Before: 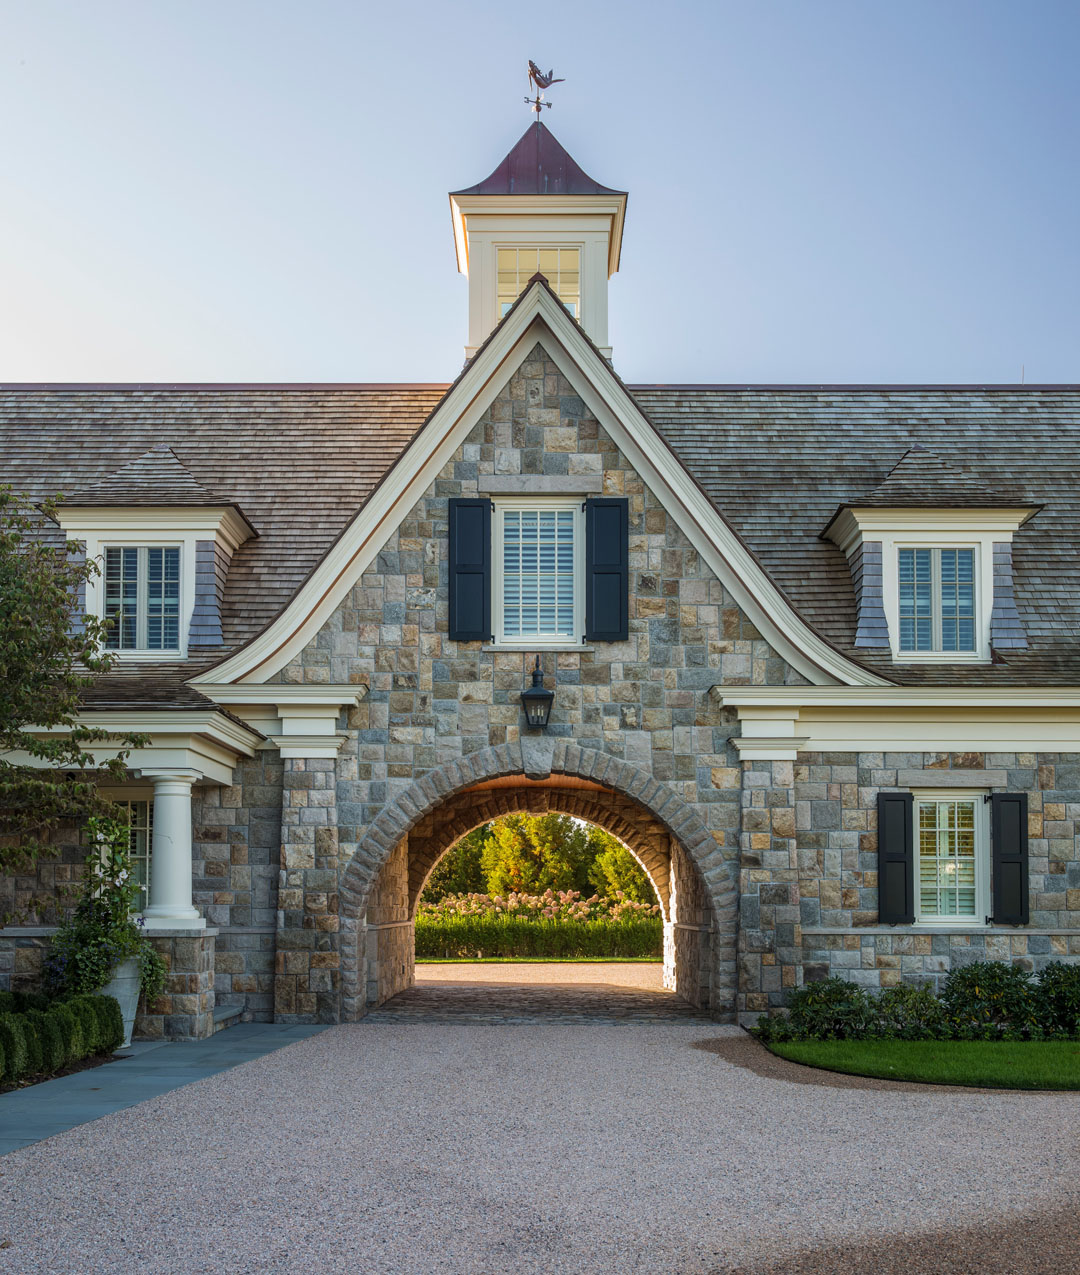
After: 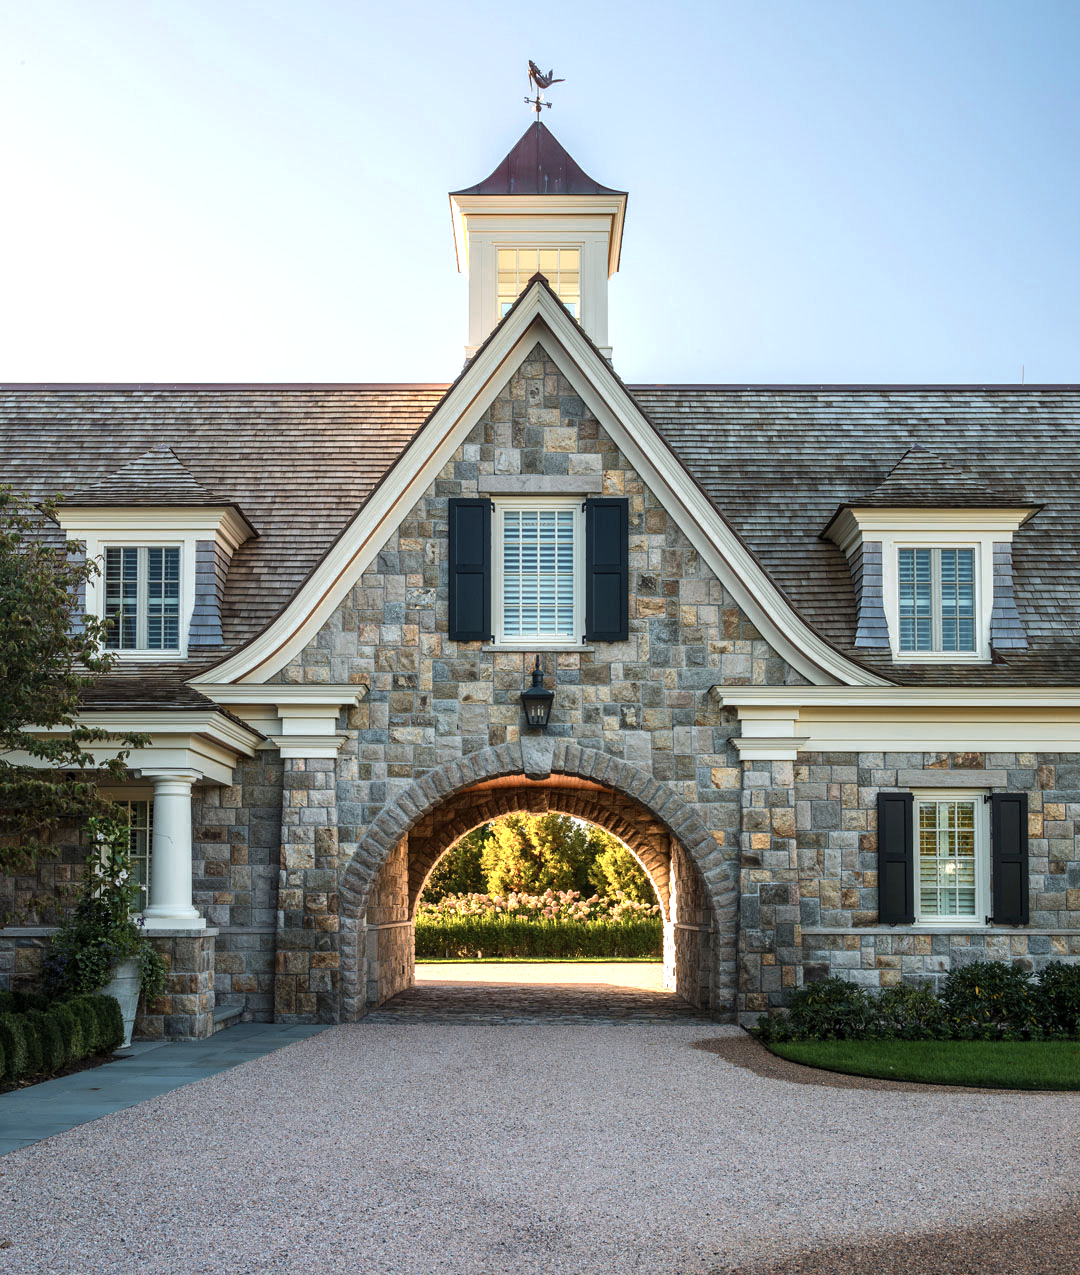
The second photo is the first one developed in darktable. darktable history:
color zones: curves: ch0 [(0.018, 0.548) (0.197, 0.654) (0.425, 0.447) (0.605, 0.658) (0.732, 0.579)]; ch1 [(0.105, 0.531) (0.224, 0.531) (0.386, 0.39) (0.618, 0.456) (0.732, 0.456) (0.956, 0.421)]; ch2 [(0.039, 0.583) (0.215, 0.465) (0.399, 0.544) (0.465, 0.548) (0.614, 0.447) (0.724, 0.43) (0.882, 0.623) (0.956, 0.632)]
tone equalizer: -8 EV -0.417 EV, -7 EV -0.389 EV, -6 EV -0.333 EV, -5 EV -0.222 EV, -3 EV 0.222 EV, -2 EV 0.333 EV, -1 EV 0.389 EV, +0 EV 0.417 EV, edges refinement/feathering 500, mask exposure compensation -1.57 EV, preserve details no
